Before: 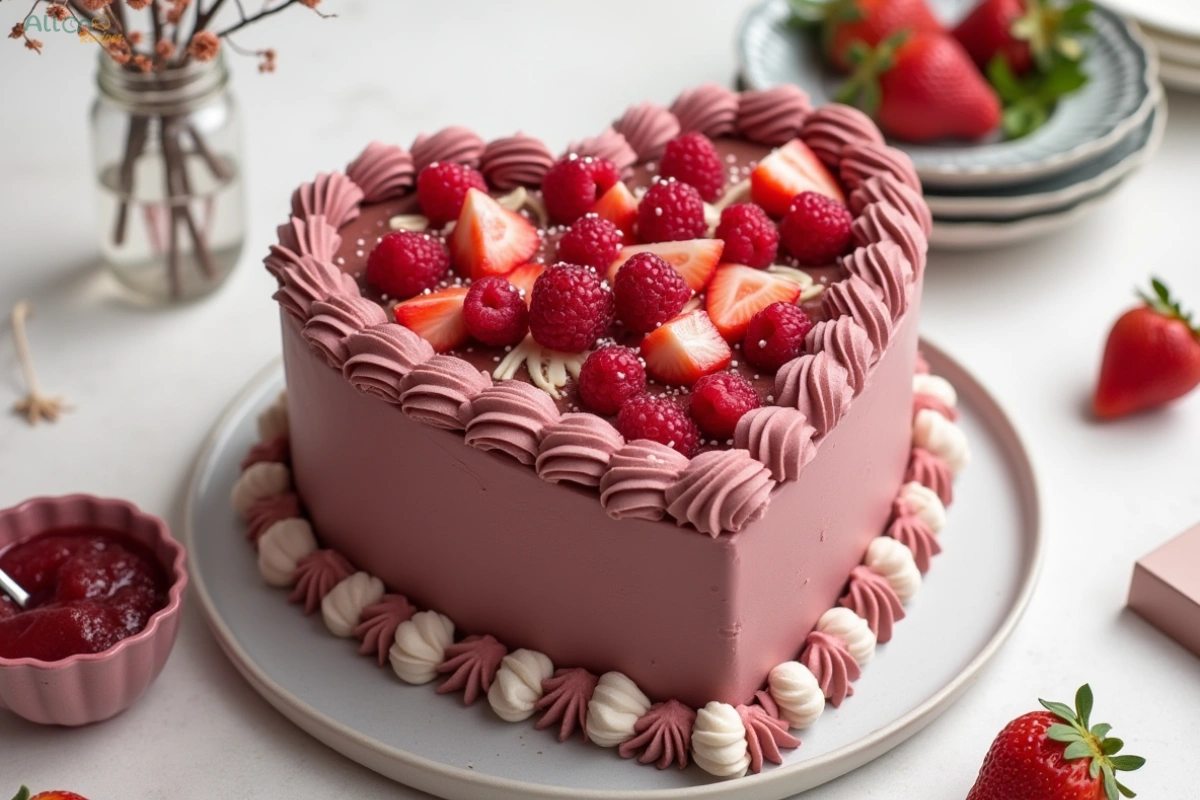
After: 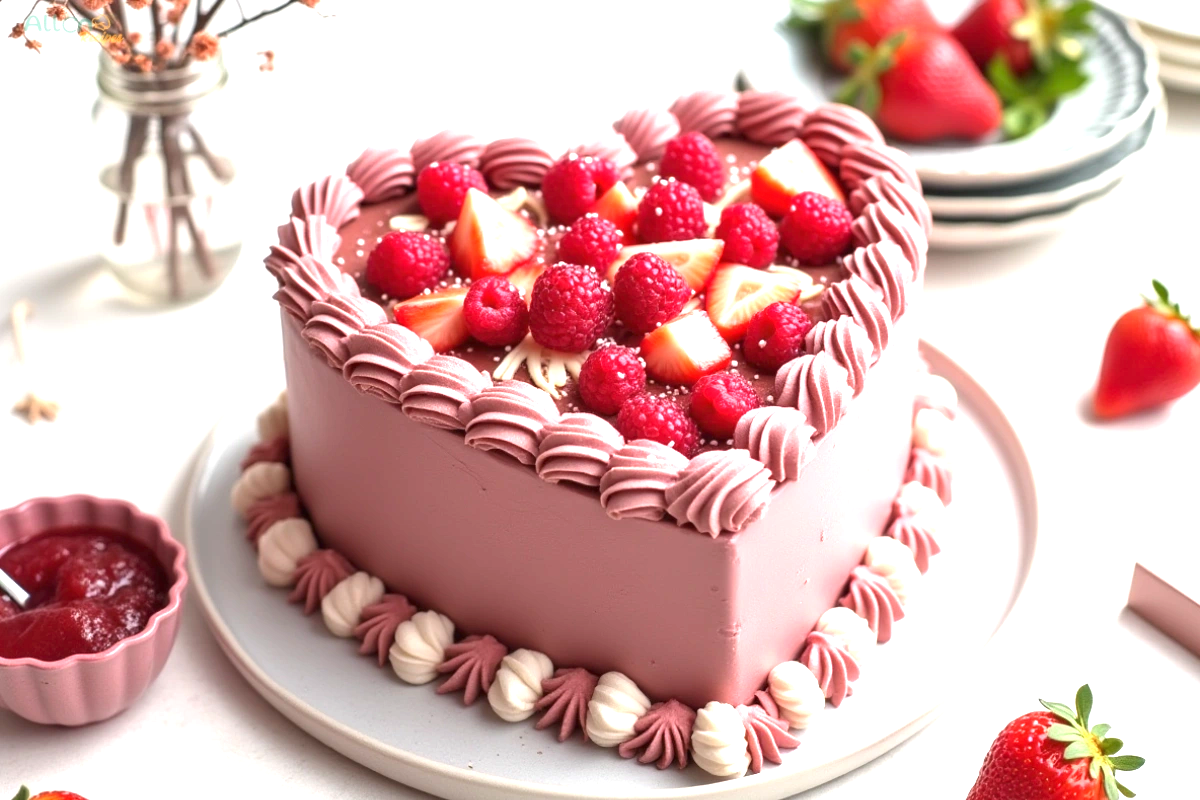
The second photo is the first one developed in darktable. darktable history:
exposure: black level correction 0, exposure 1.387 EV, compensate exposure bias true, compensate highlight preservation false
